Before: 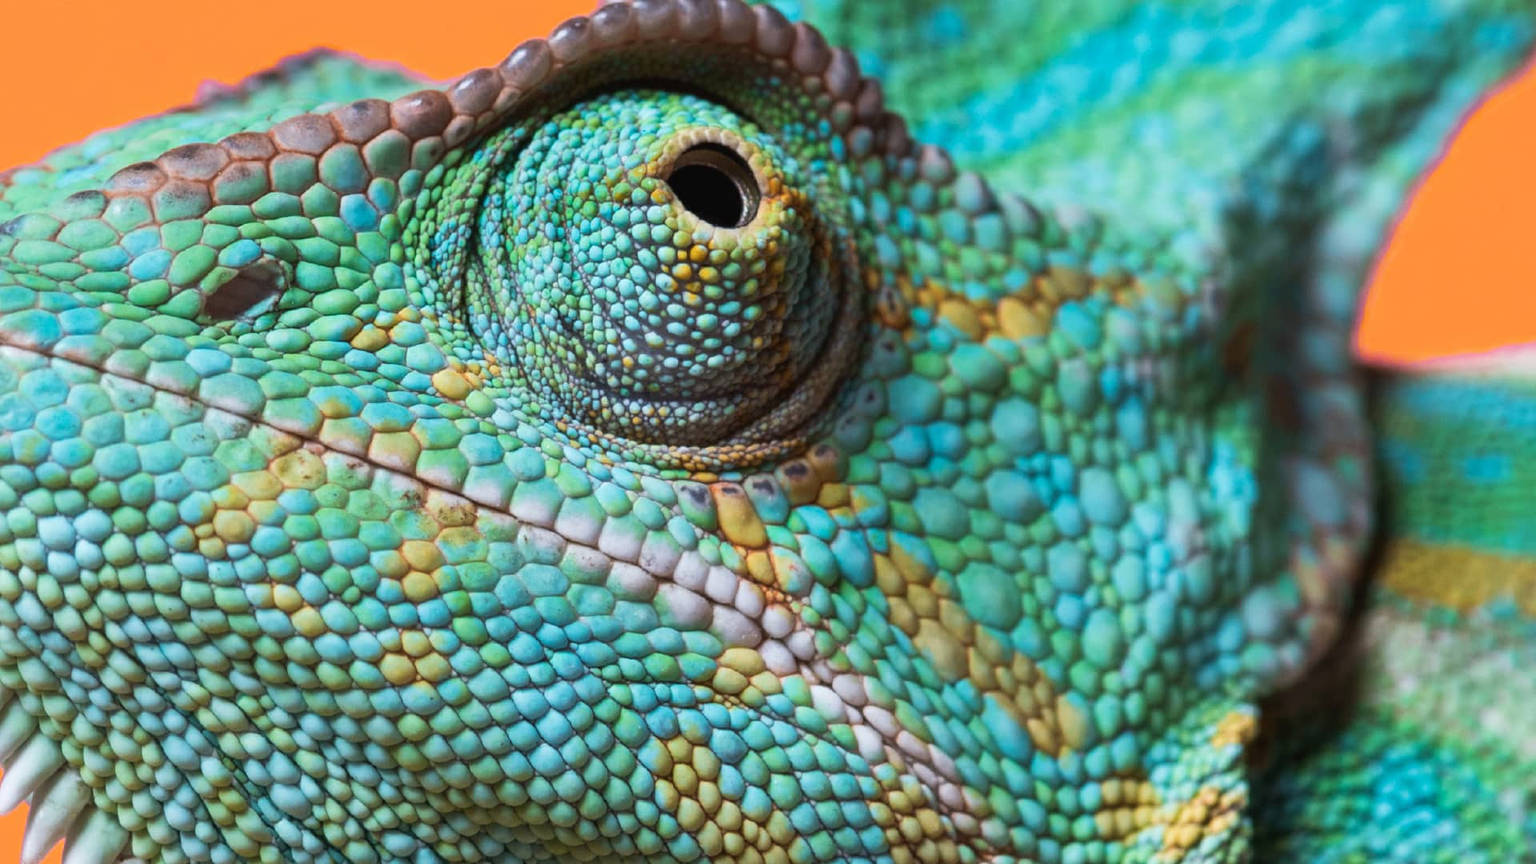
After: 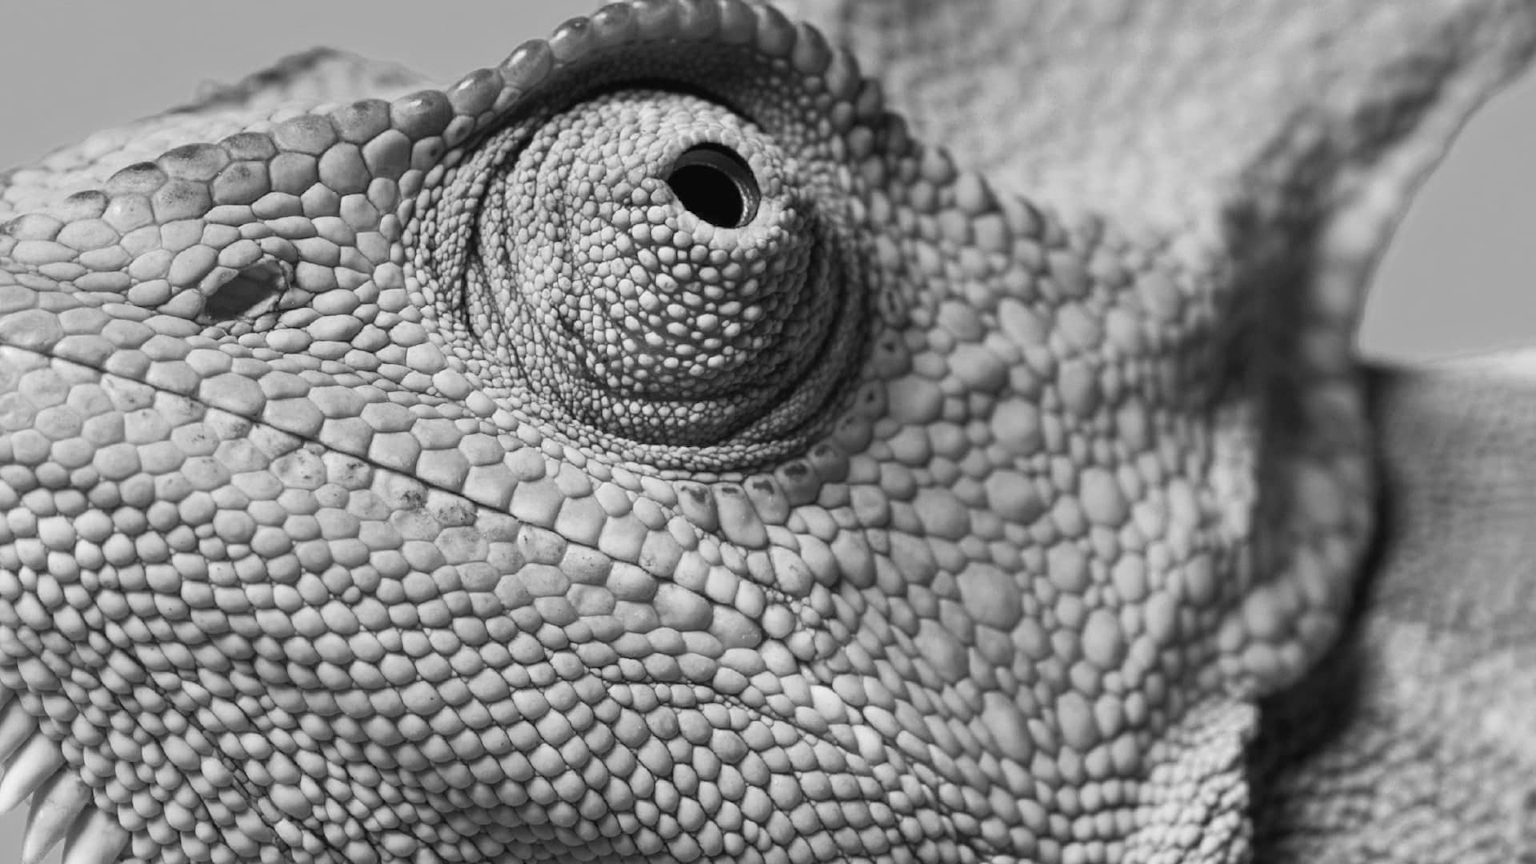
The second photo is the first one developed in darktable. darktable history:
monochrome: on, module defaults
white balance: red 0.982, blue 1.018
